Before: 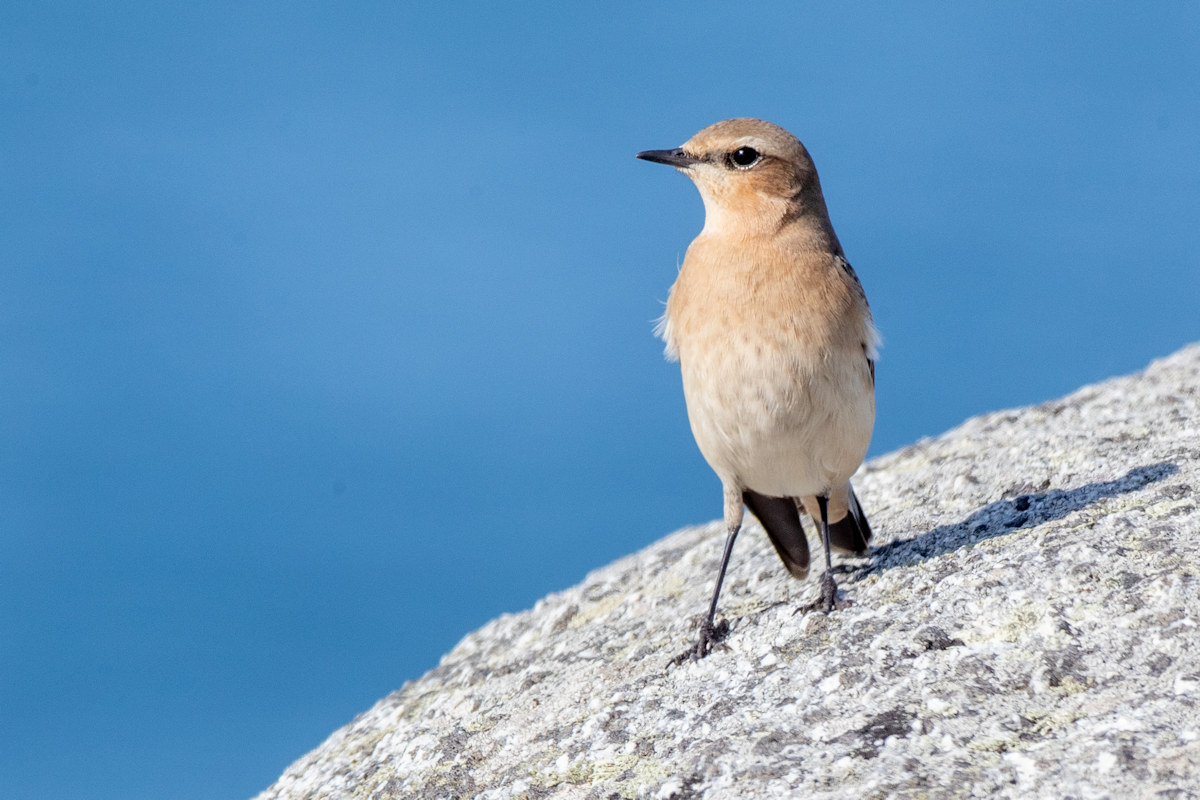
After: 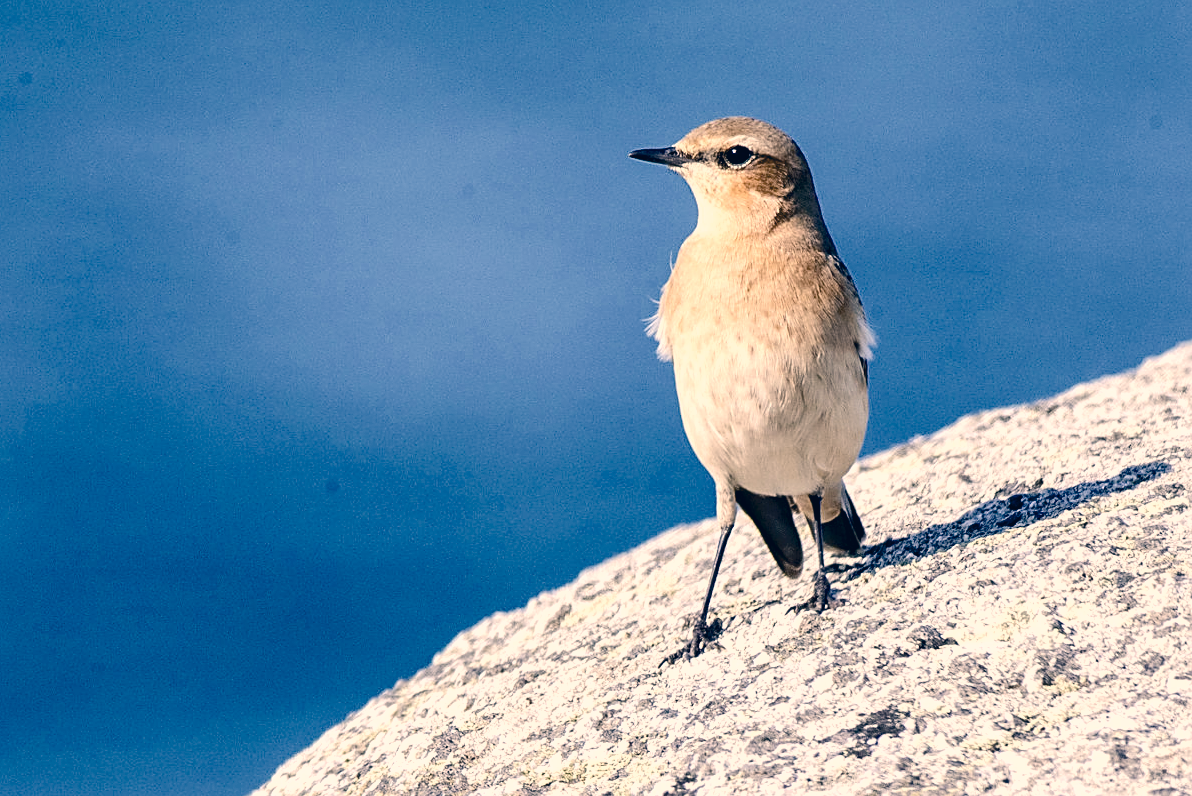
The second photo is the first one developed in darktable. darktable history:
crop and rotate: left 0.614%, top 0.178%, bottom 0.316%
sharpen: on, module defaults
shadows and highlights: shadows 63.07, white point adjustment 0.356, highlights -34.35, compress 83.73%
color balance rgb: shadows lift › chroma 0.695%, shadows lift › hue 112.05°, perceptual saturation grading › global saturation 0.208%, perceptual saturation grading › mid-tones 6.241%, perceptual saturation grading › shadows 72.206%, perceptual brilliance grading › highlights 20.062%, perceptual brilliance grading › mid-tones 19.393%, perceptual brilliance grading › shadows -20.69%, saturation formula JzAzBz (2021)
color correction: highlights a* 10.33, highlights b* 14.08, shadows a* -9.83, shadows b* -14.84
levels: mode automatic, levels [0, 0.492, 0.984]
contrast brightness saturation: contrast 0.097, saturation -0.301
